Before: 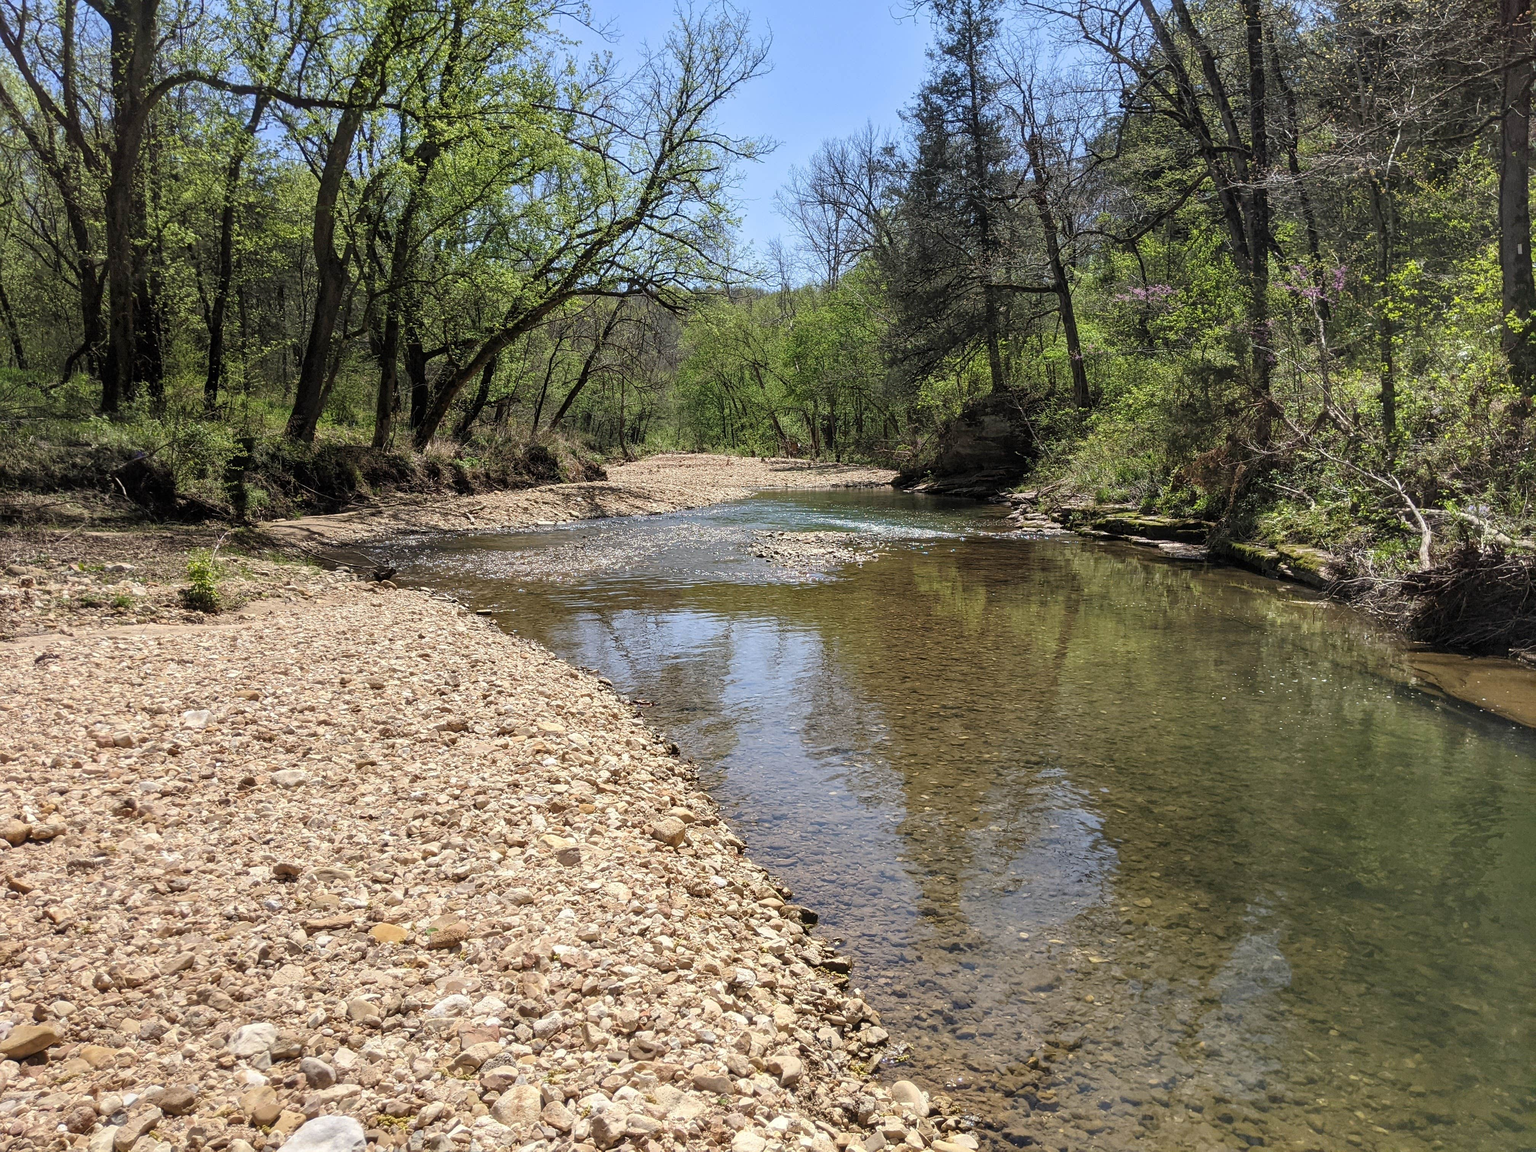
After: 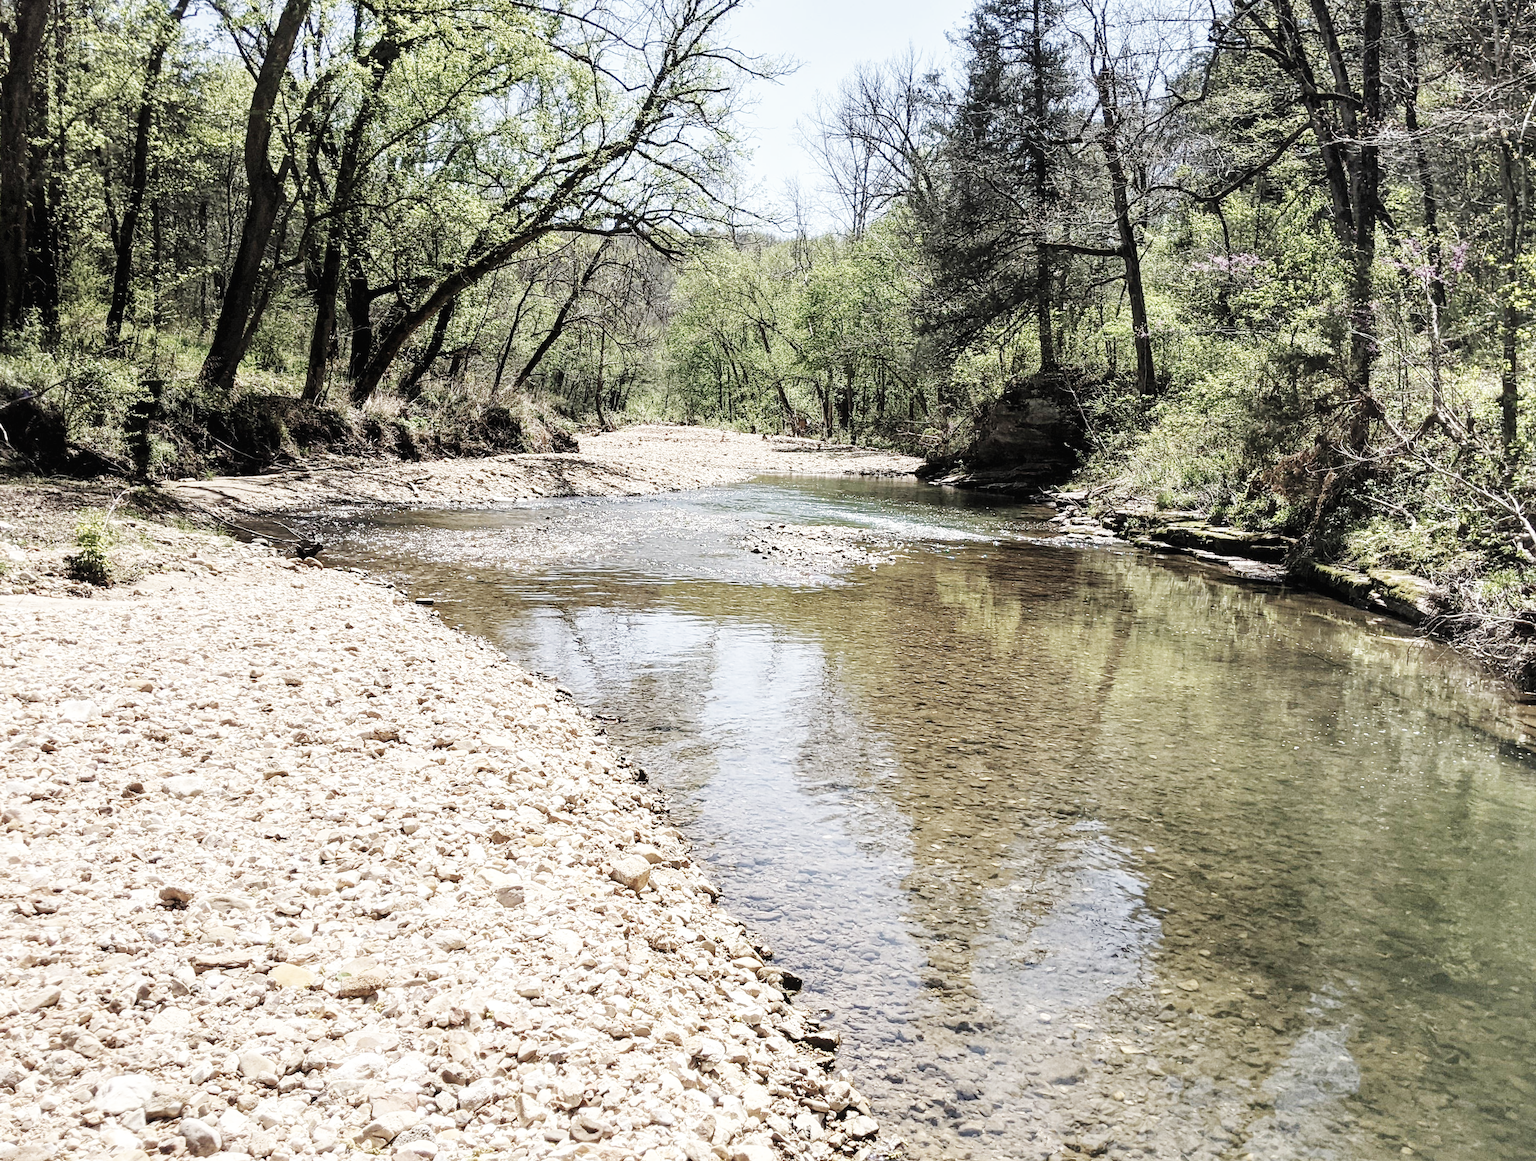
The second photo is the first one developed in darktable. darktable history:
base curve: curves: ch0 [(0, 0.003) (0.001, 0.002) (0.006, 0.004) (0.02, 0.022) (0.048, 0.086) (0.094, 0.234) (0.162, 0.431) (0.258, 0.629) (0.385, 0.8) (0.548, 0.918) (0.751, 0.988) (1, 1)], exposure shift 0.01, preserve colors none
contrast brightness saturation: saturation 0.101
color correction: highlights b* 0.042, saturation 0.475
crop and rotate: angle -2.91°, left 5.377%, top 5.168%, right 4.768%, bottom 4.252%
